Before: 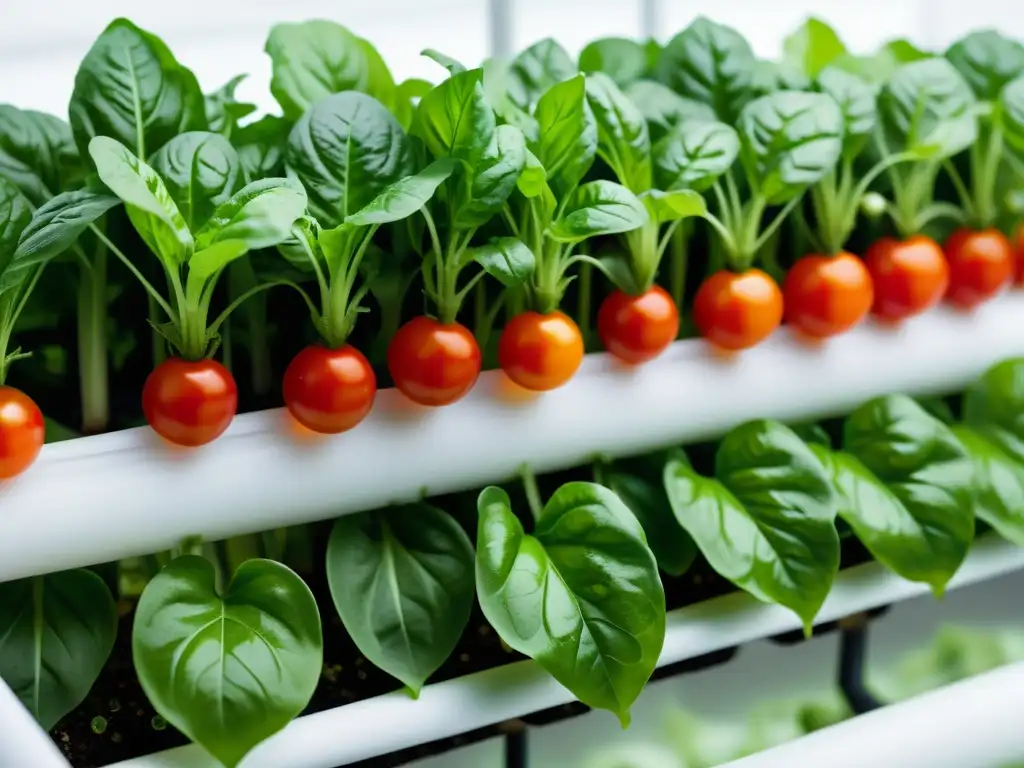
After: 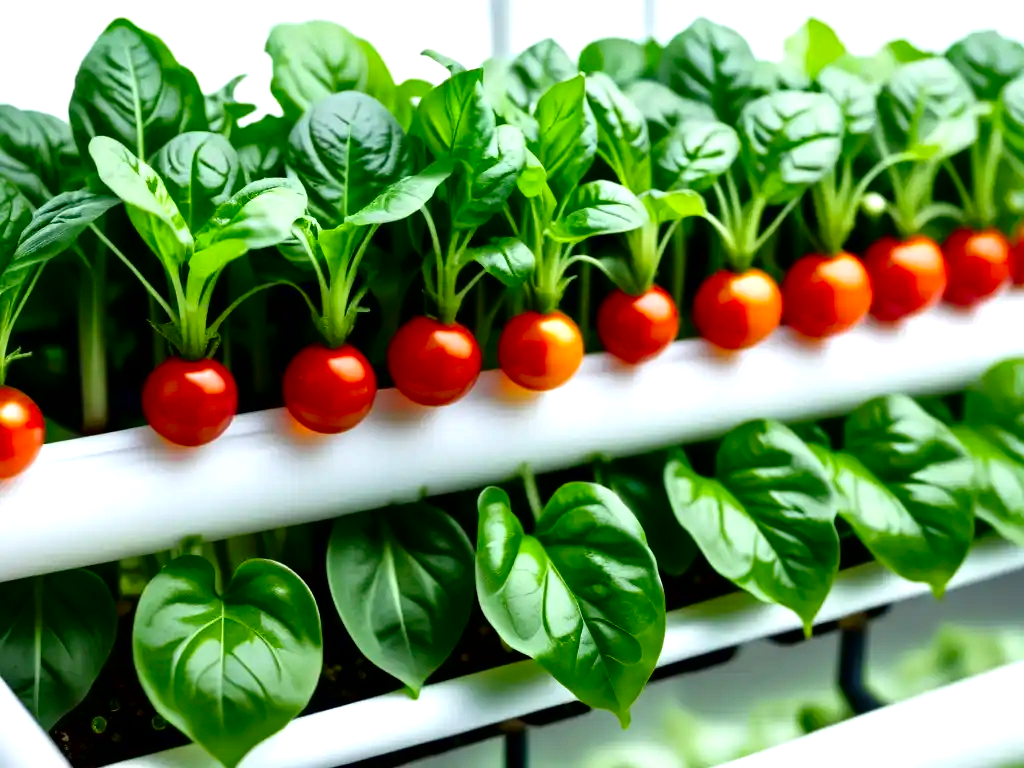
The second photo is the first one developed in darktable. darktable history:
tone equalizer: -8 EV 0.018 EV, -7 EV -0.008 EV, -6 EV 0.041 EV, -5 EV 0.03 EV, -4 EV 0.291 EV, -3 EV 0.662 EV, -2 EV 0.573 EV, -1 EV 0.176 EV, +0 EV 0.045 EV
exposure: black level correction 0, exposure 0.499 EV, compensate highlight preservation false
contrast brightness saturation: contrast 0.125, brightness -0.235, saturation 0.144
